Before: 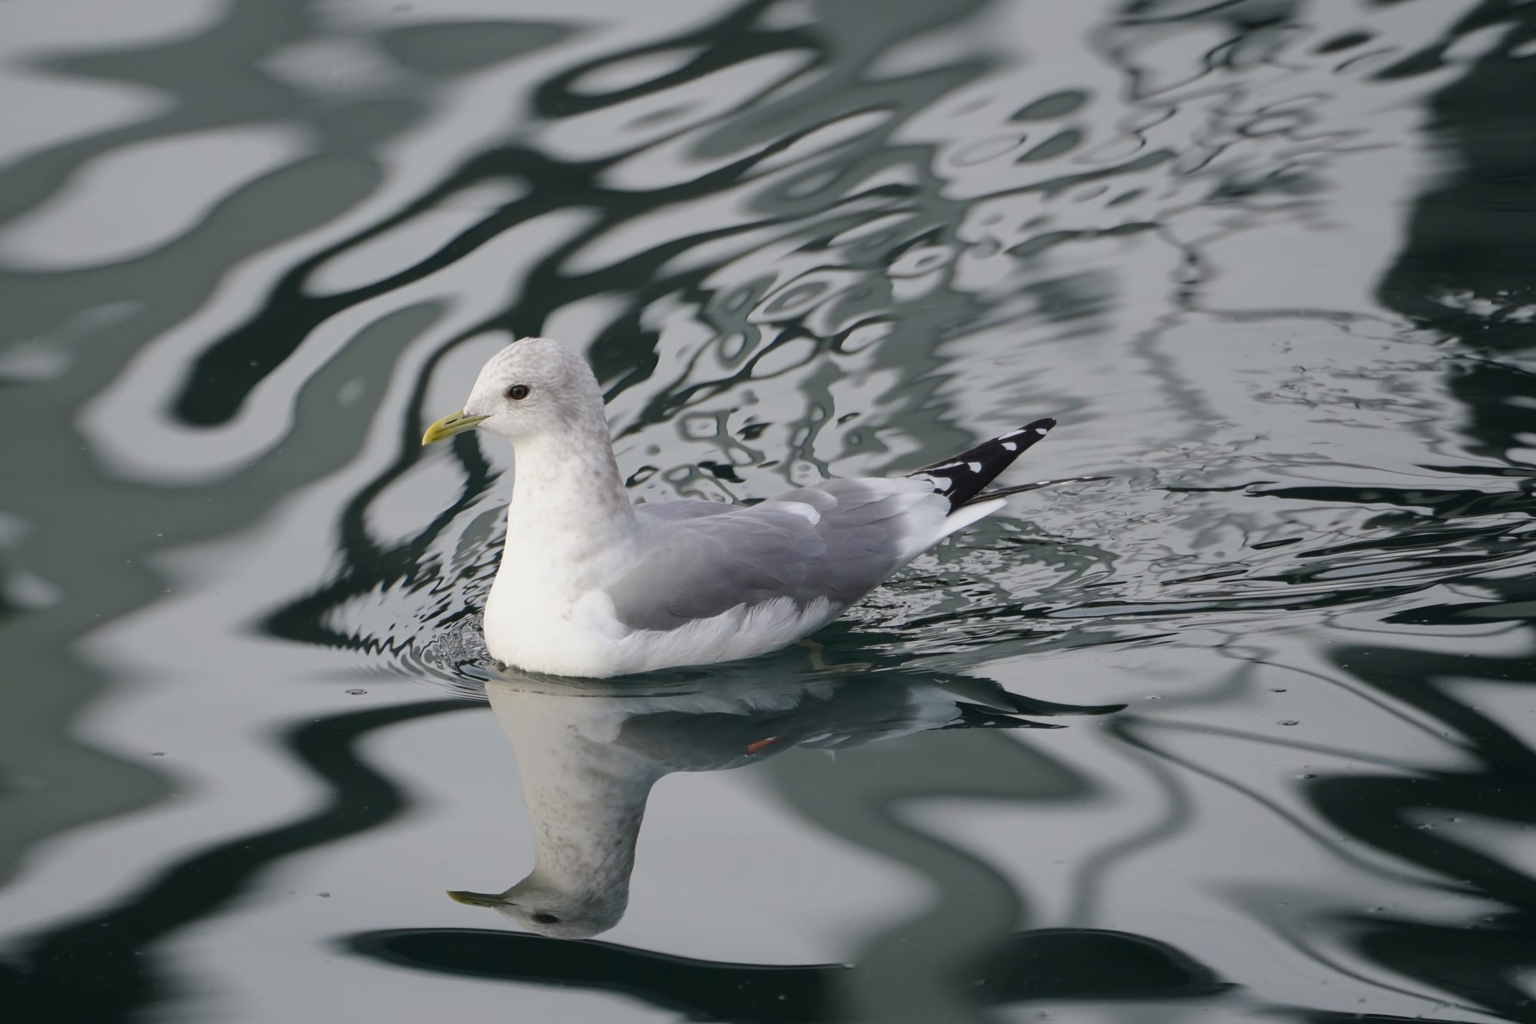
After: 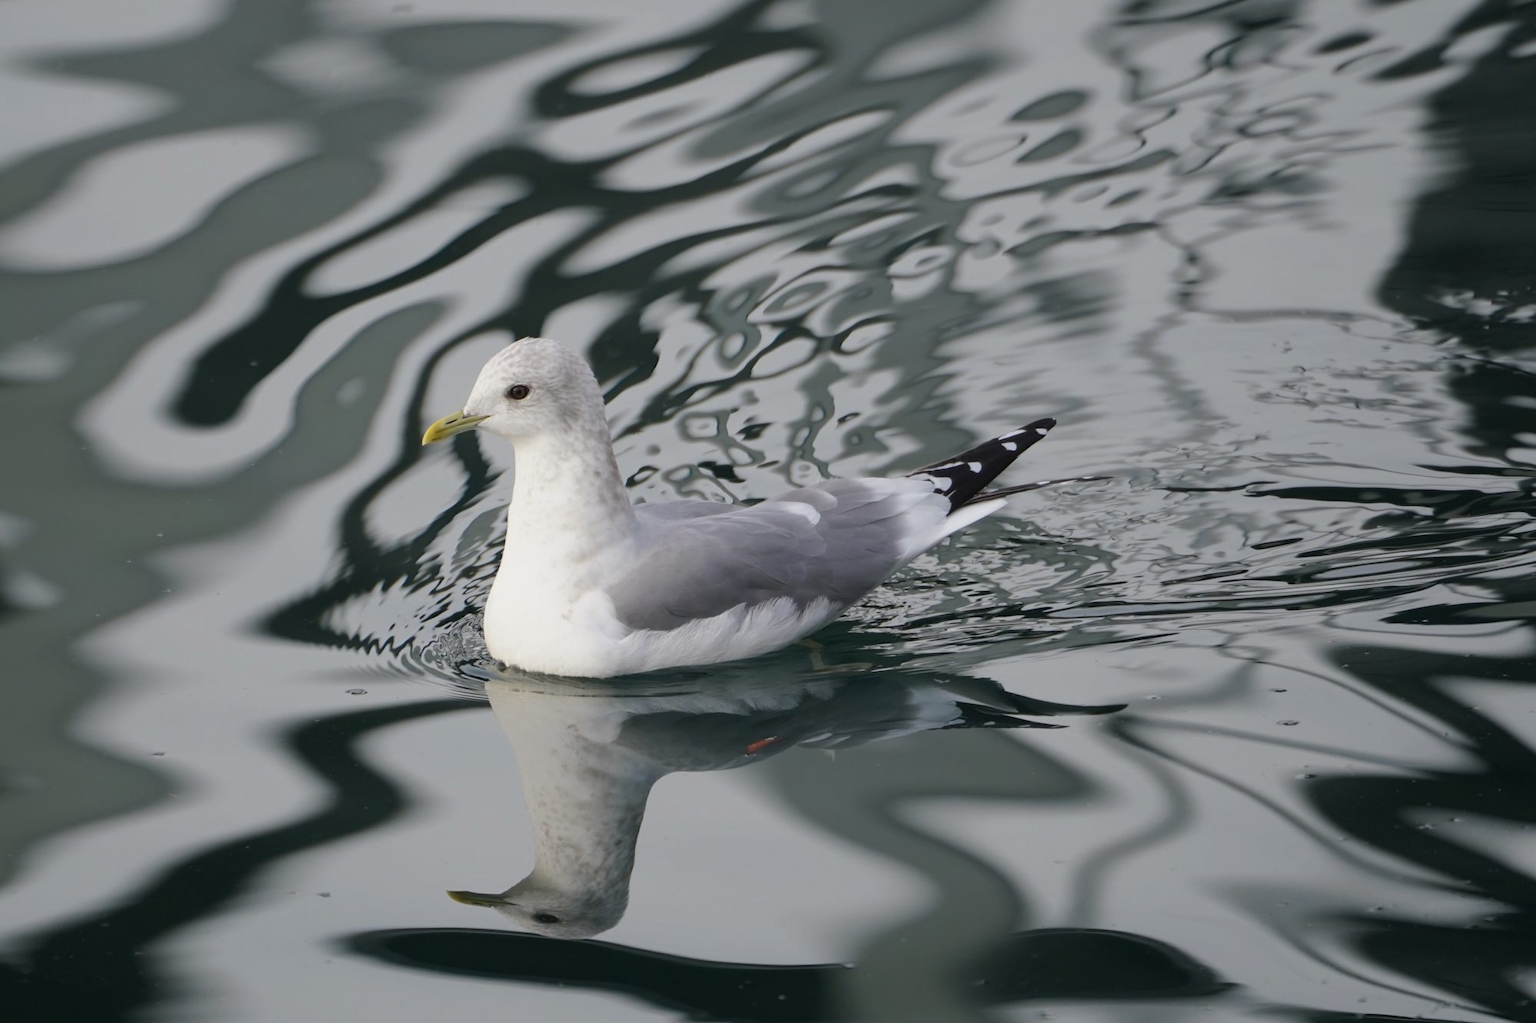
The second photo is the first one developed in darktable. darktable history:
exposure: exposure -0.029 EV, compensate exposure bias true, compensate highlight preservation false
